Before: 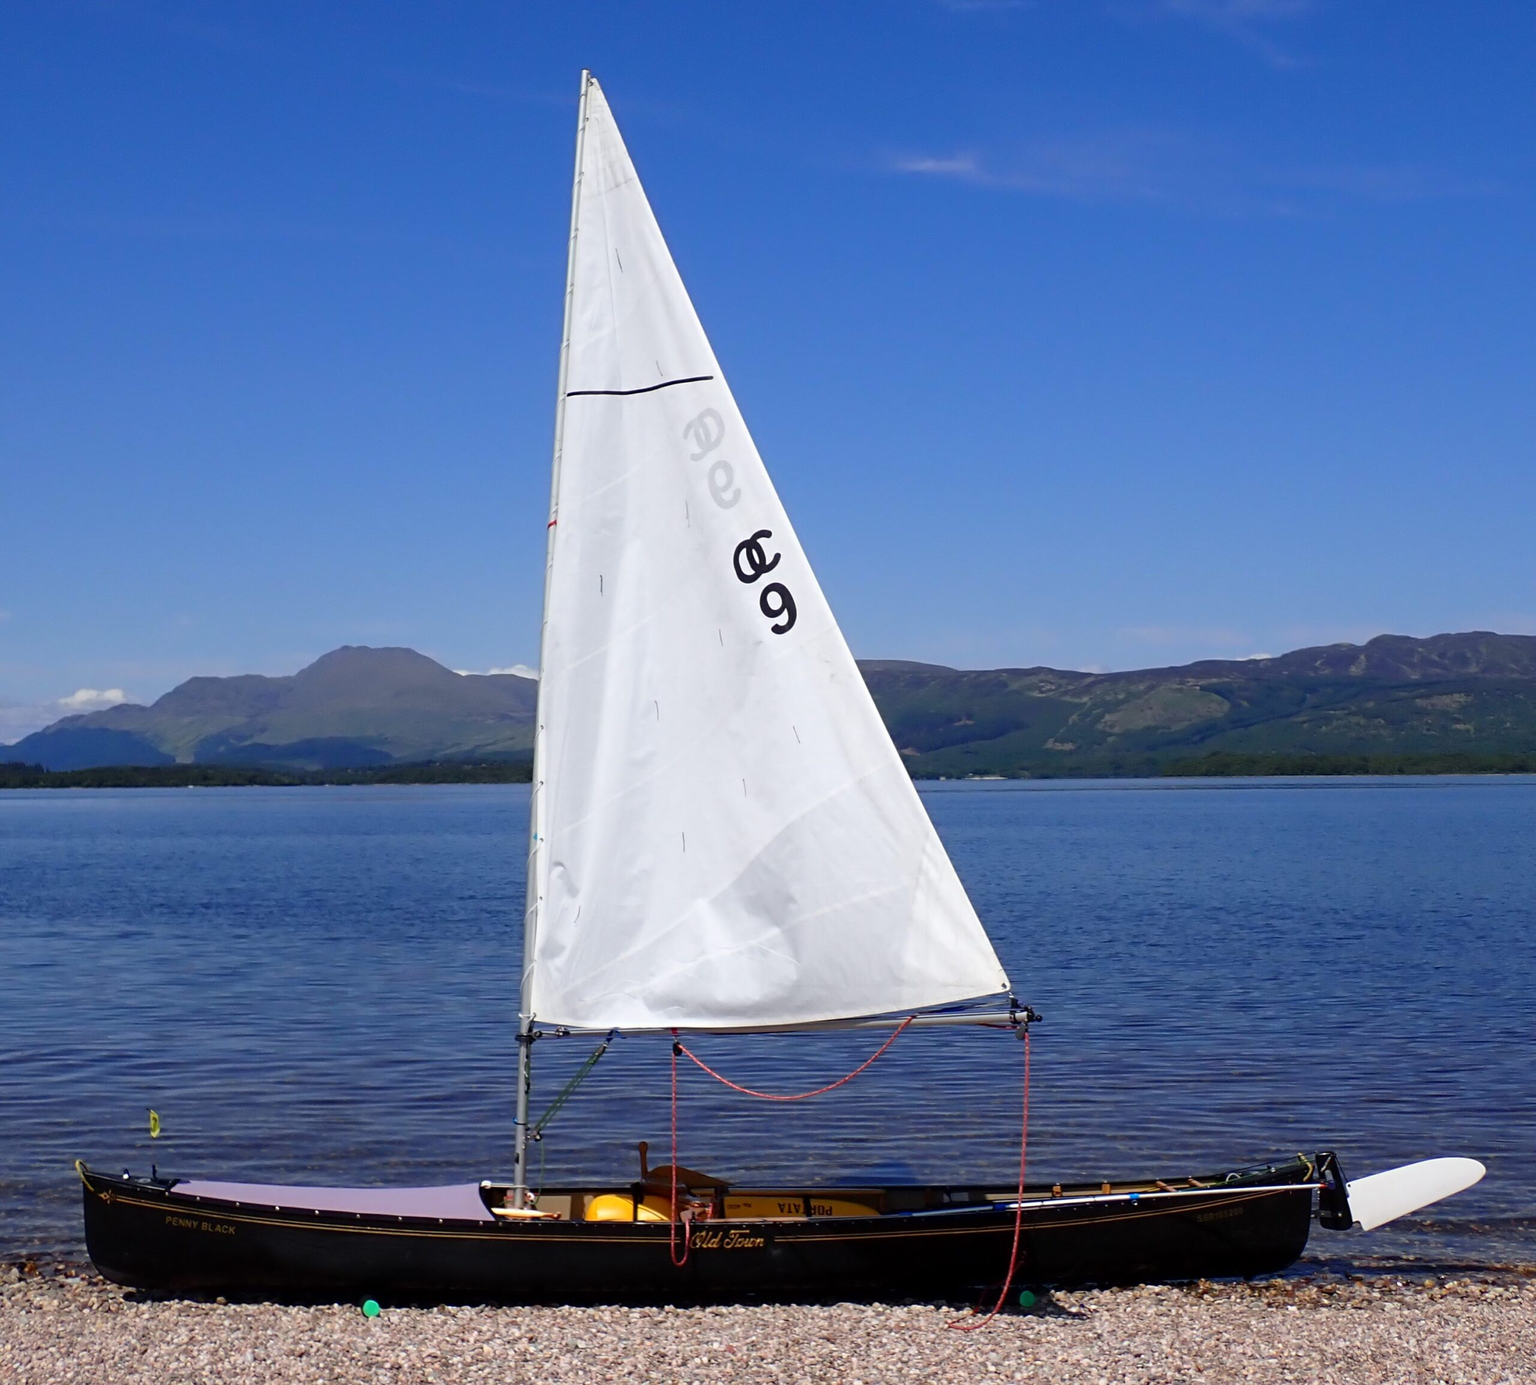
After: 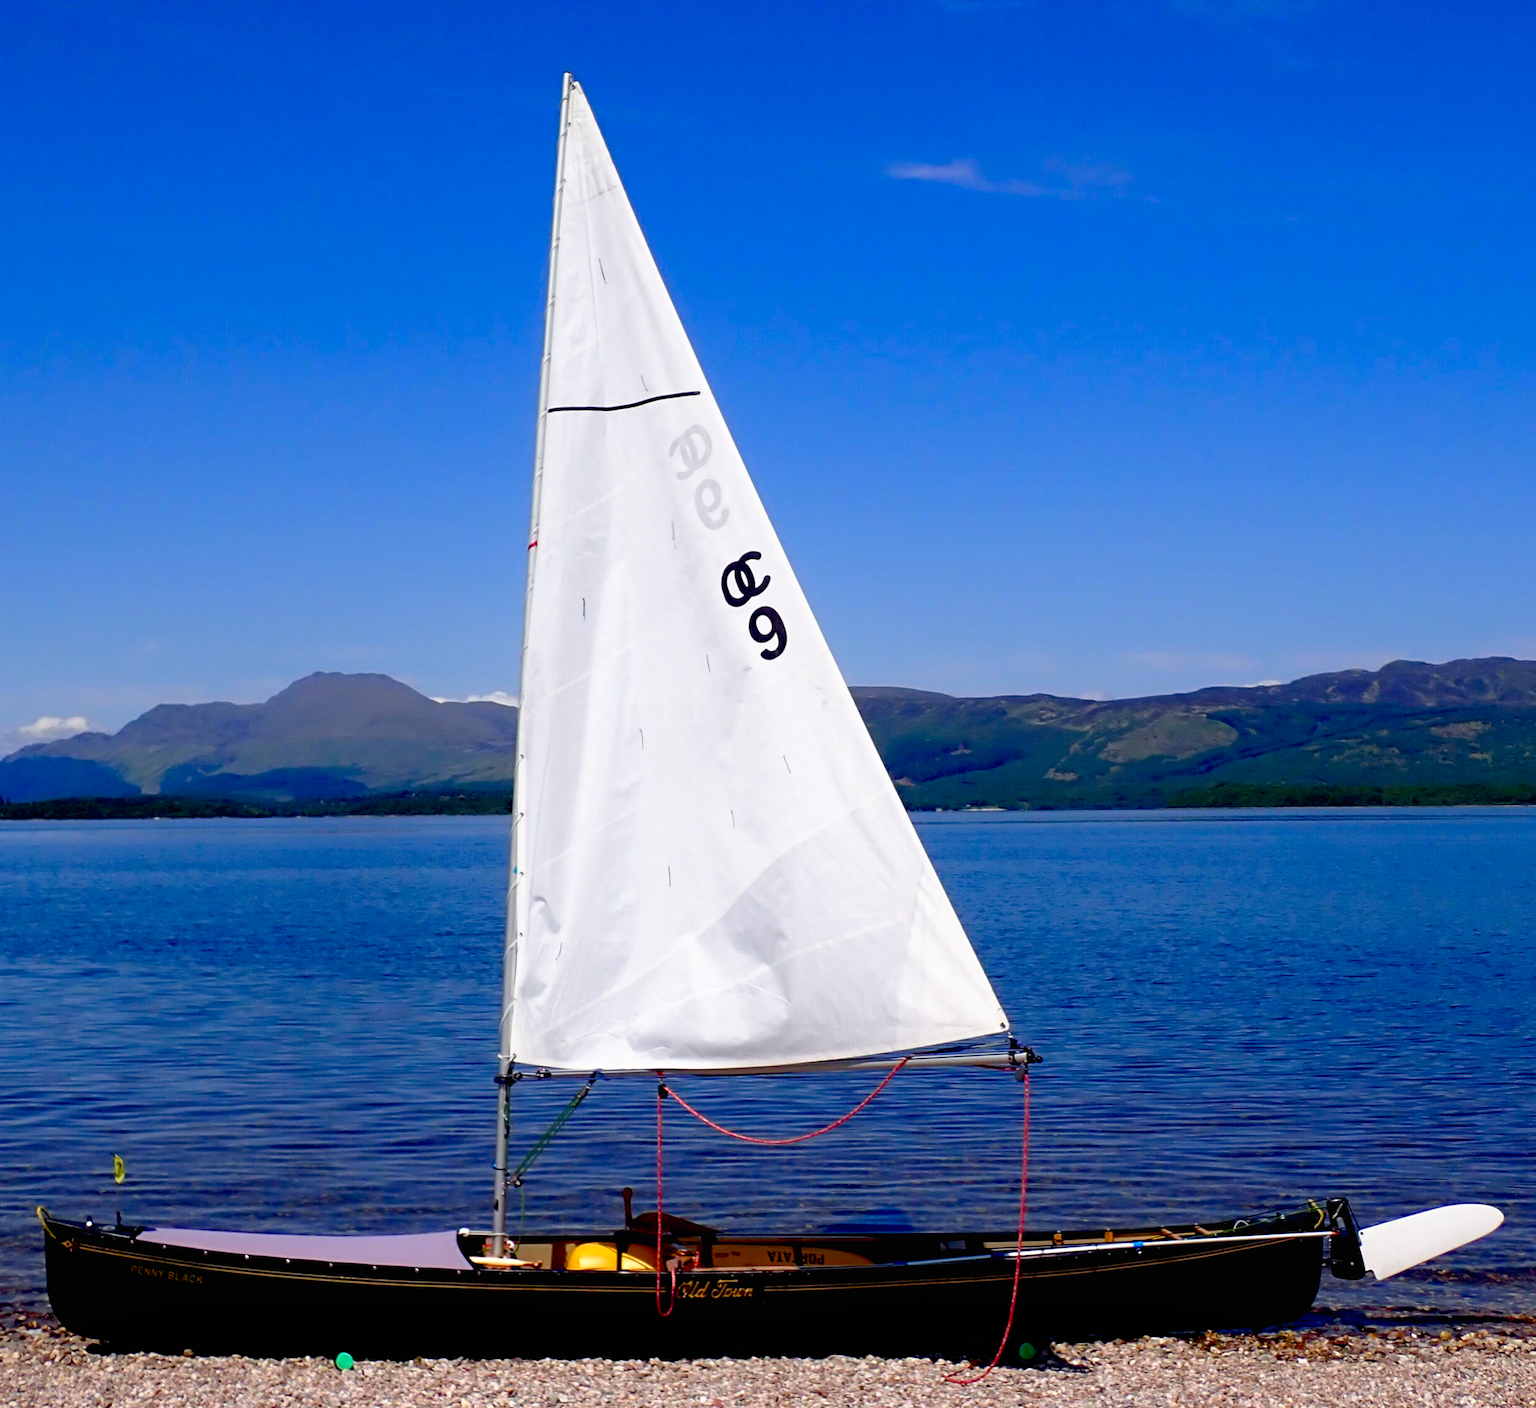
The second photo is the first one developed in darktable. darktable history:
crop and rotate: left 2.628%, right 1.211%, bottom 2.198%
local contrast: mode bilateral grid, contrast 100, coarseness 100, detail 92%, midtone range 0.2
color balance rgb: highlights gain › luminance 0.709%, highlights gain › chroma 0.428%, highlights gain › hue 43.38°, perceptual saturation grading › global saturation 20%, perceptual saturation grading › highlights -25.067%, perceptual saturation grading › shadows 50.442%
base curve: curves: ch0 [(0.017, 0) (0.425, 0.441) (0.844, 0.933) (1, 1)], preserve colors none
